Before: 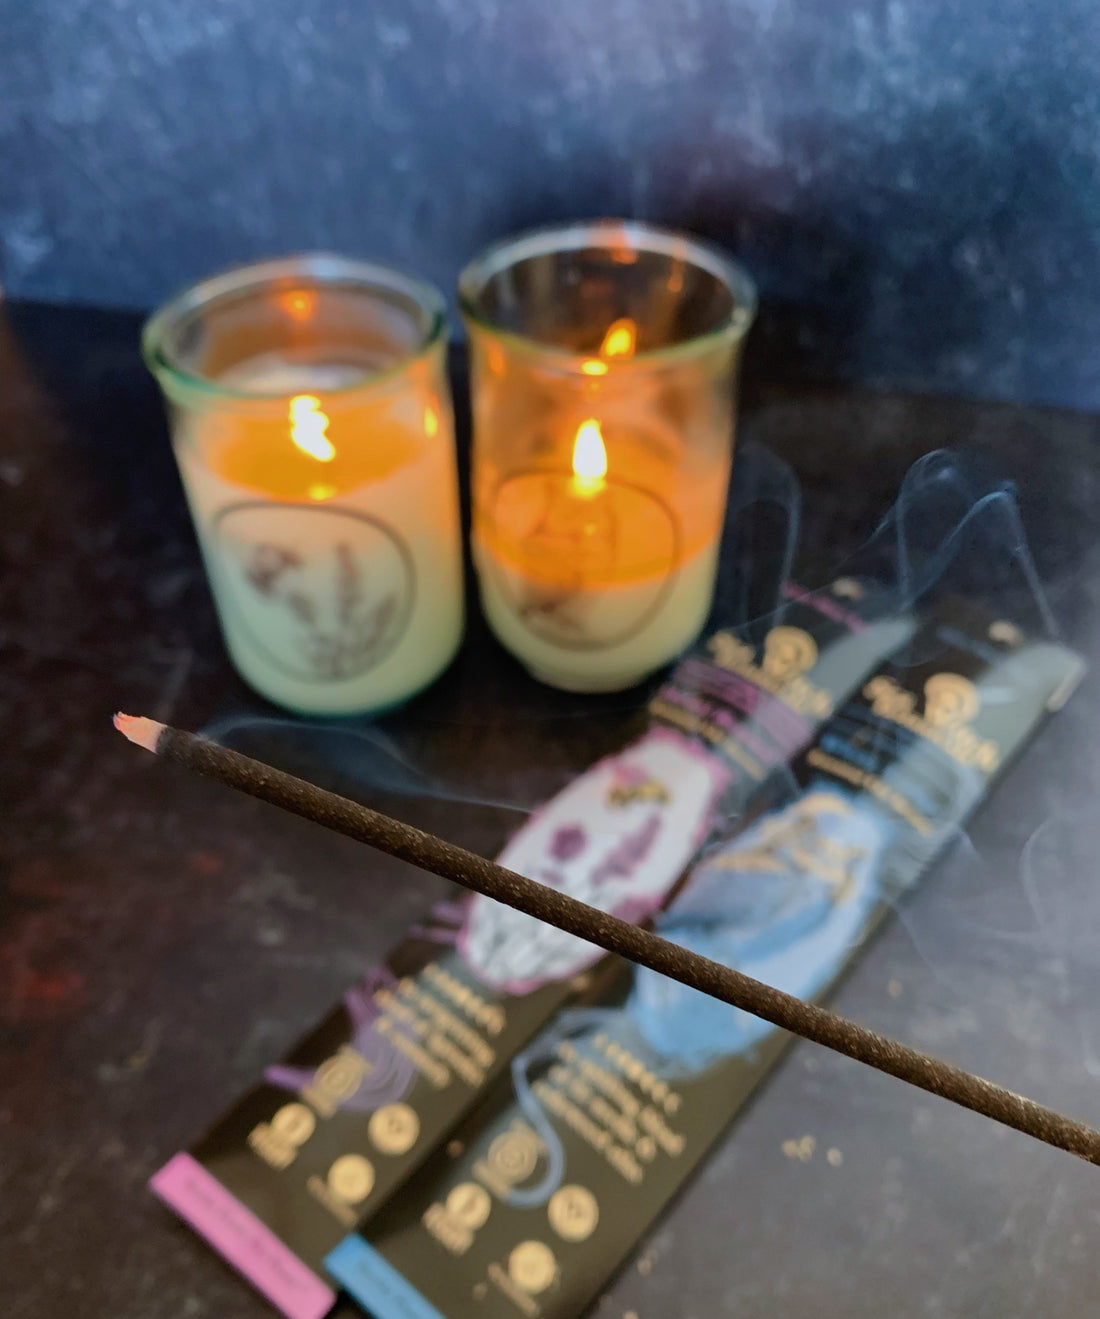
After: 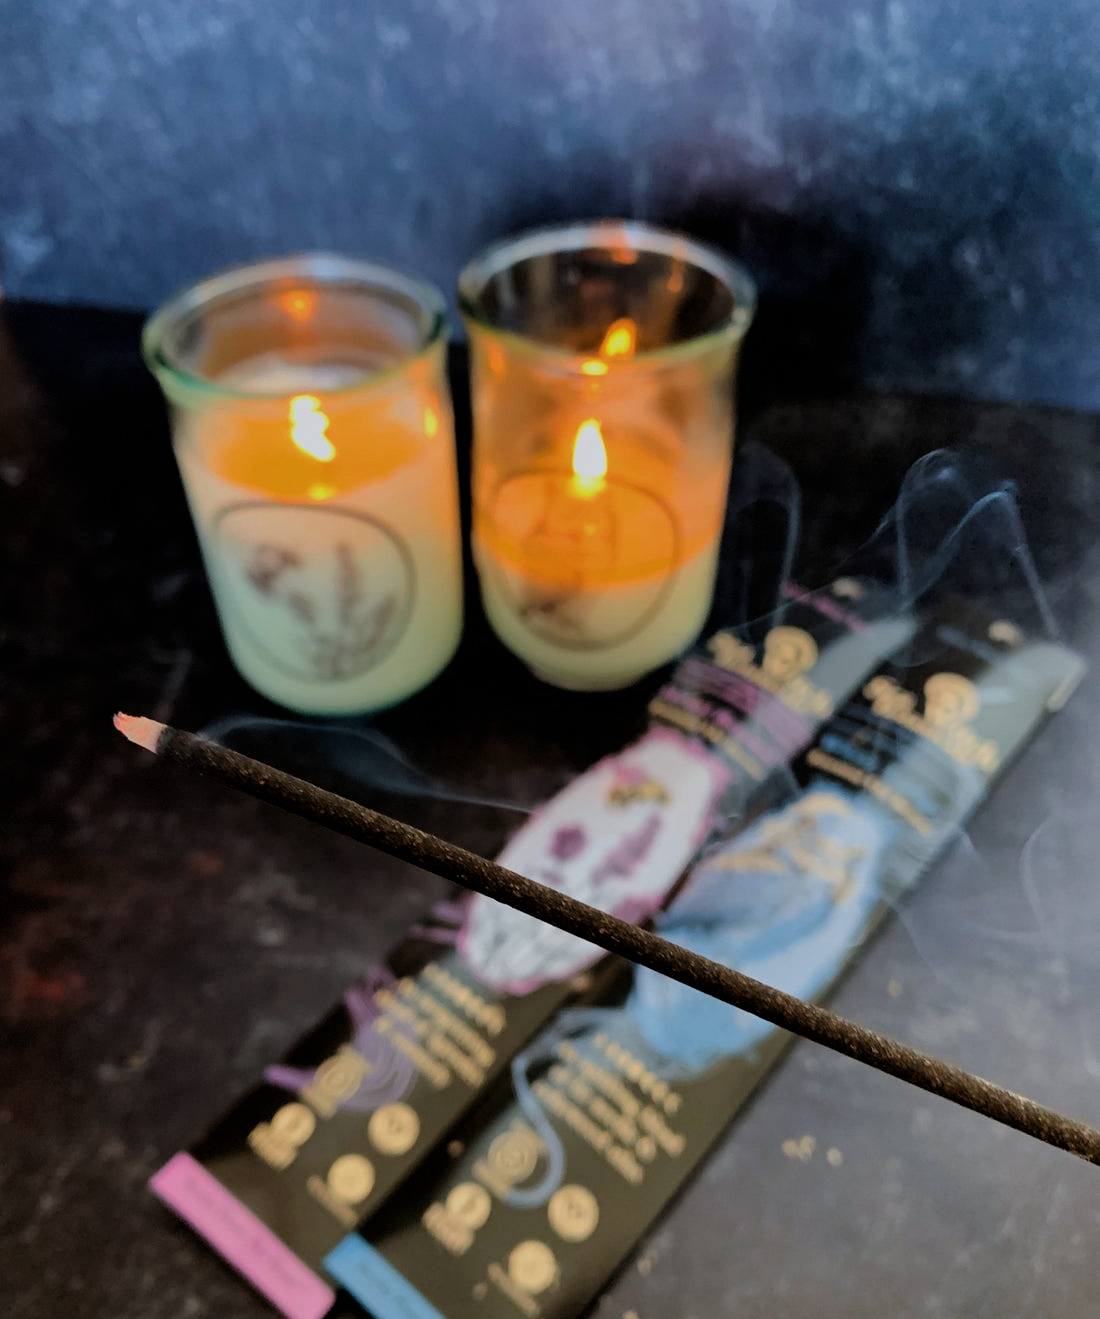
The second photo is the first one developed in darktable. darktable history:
filmic rgb: black relative exposure -7.75 EV, white relative exposure 4.41 EV, hardness 3.75, latitude 49.2%, contrast 1.101
